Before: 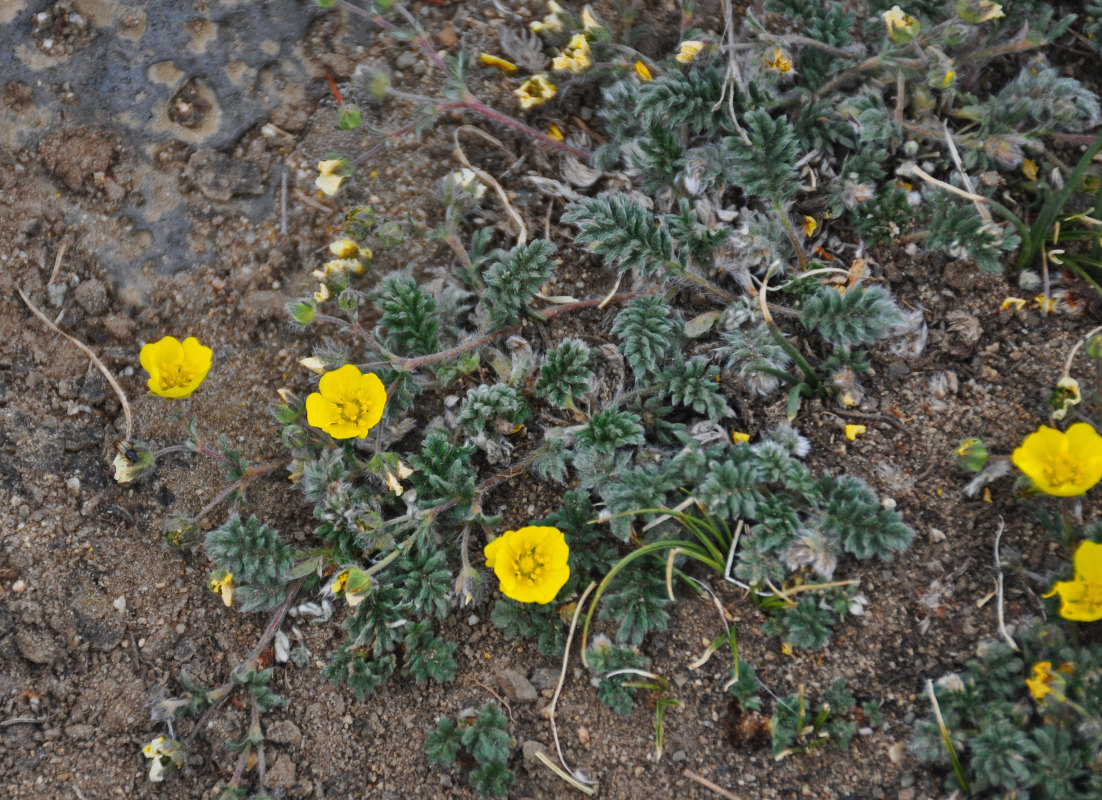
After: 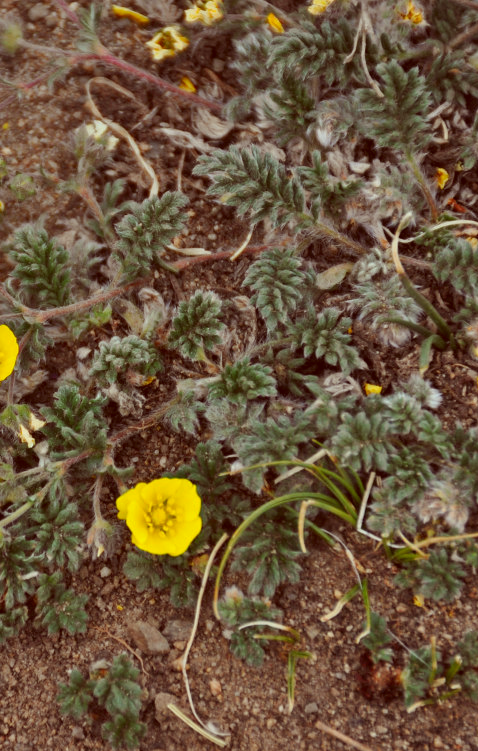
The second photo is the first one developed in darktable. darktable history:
white balance: red 1.029, blue 0.92
crop: left 33.452%, top 6.025%, right 23.155%
color correction: highlights a* -7.23, highlights b* -0.161, shadows a* 20.08, shadows b* 11.73
